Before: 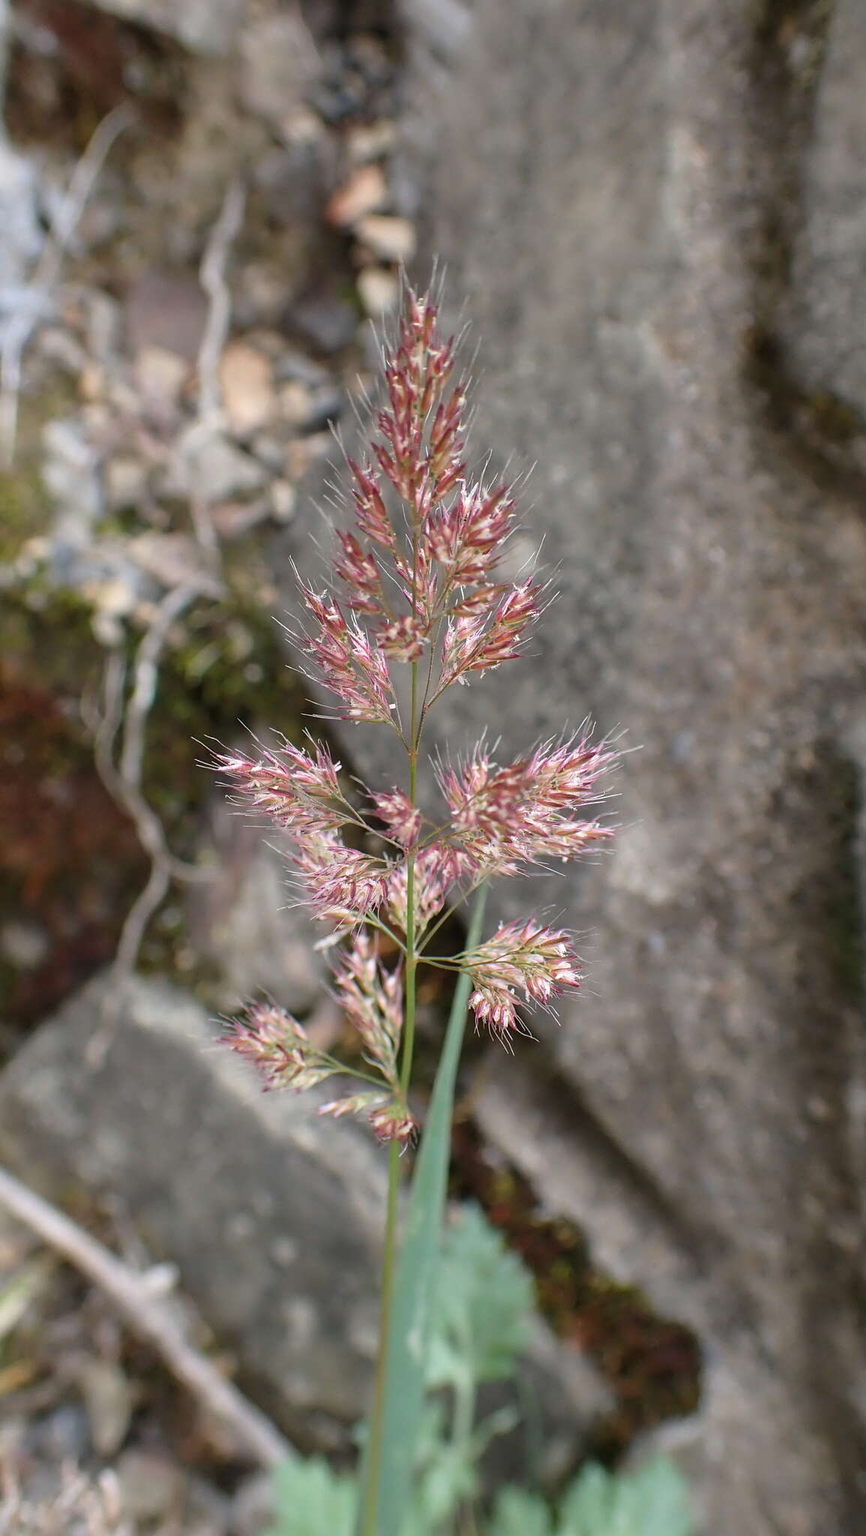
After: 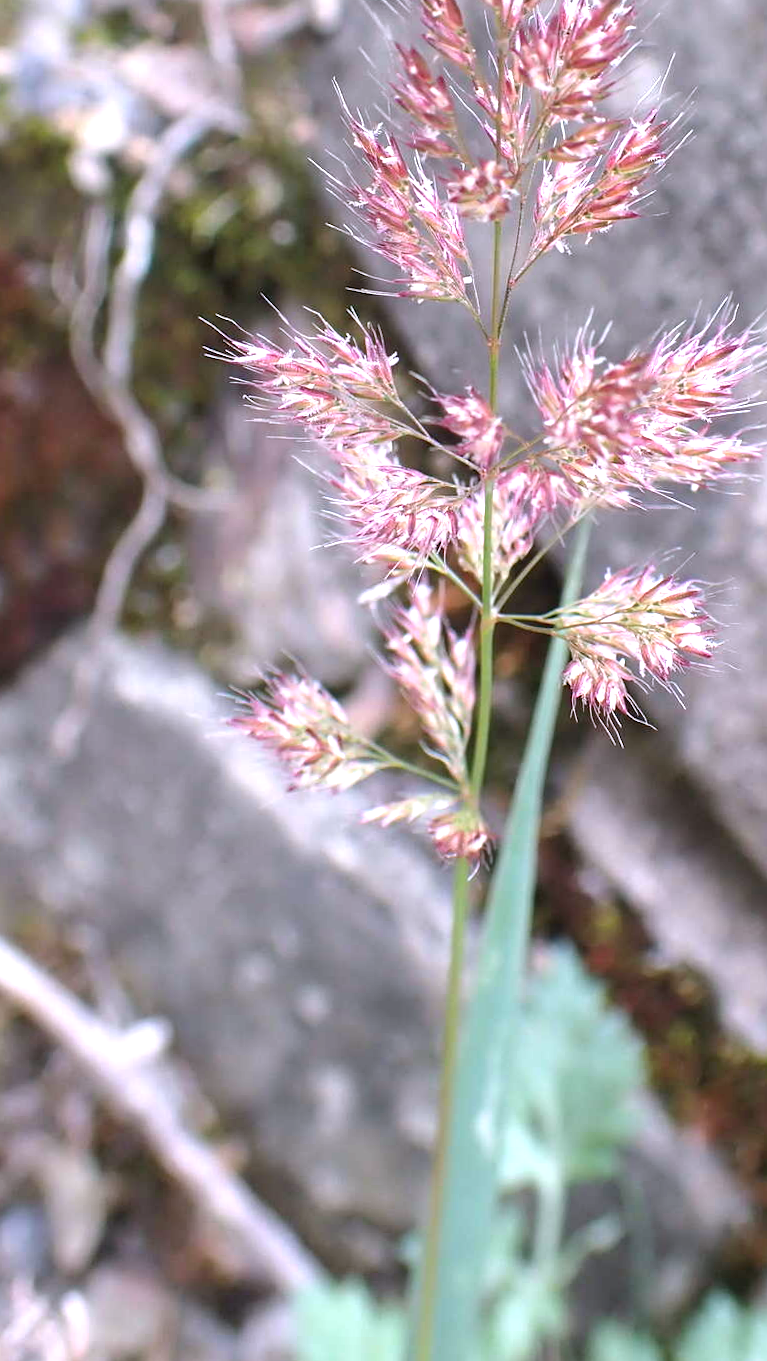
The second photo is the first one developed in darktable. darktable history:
rotate and perspective: automatic cropping original format, crop left 0, crop top 0
crop and rotate: angle -0.82°, left 3.85%, top 31.828%, right 27.992%
color calibration: illuminant custom, x 0.363, y 0.385, temperature 4528.03 K
exposure: black level correction 0, exposure 0.9 EV, compensate highlight preservation false
